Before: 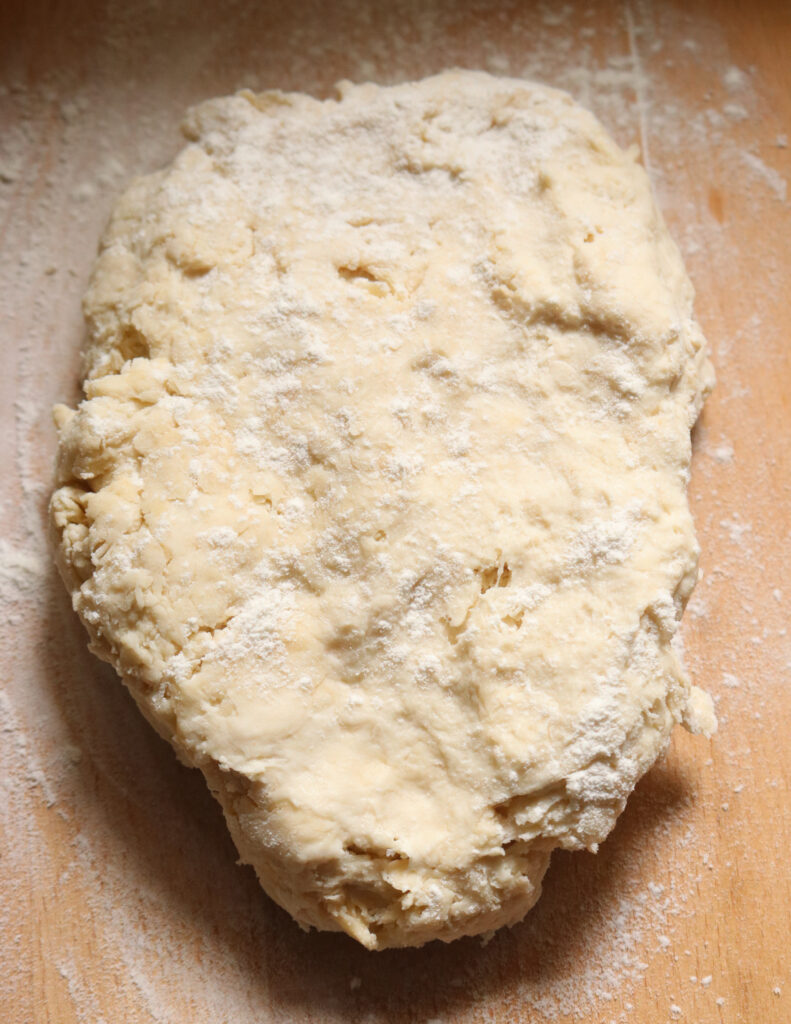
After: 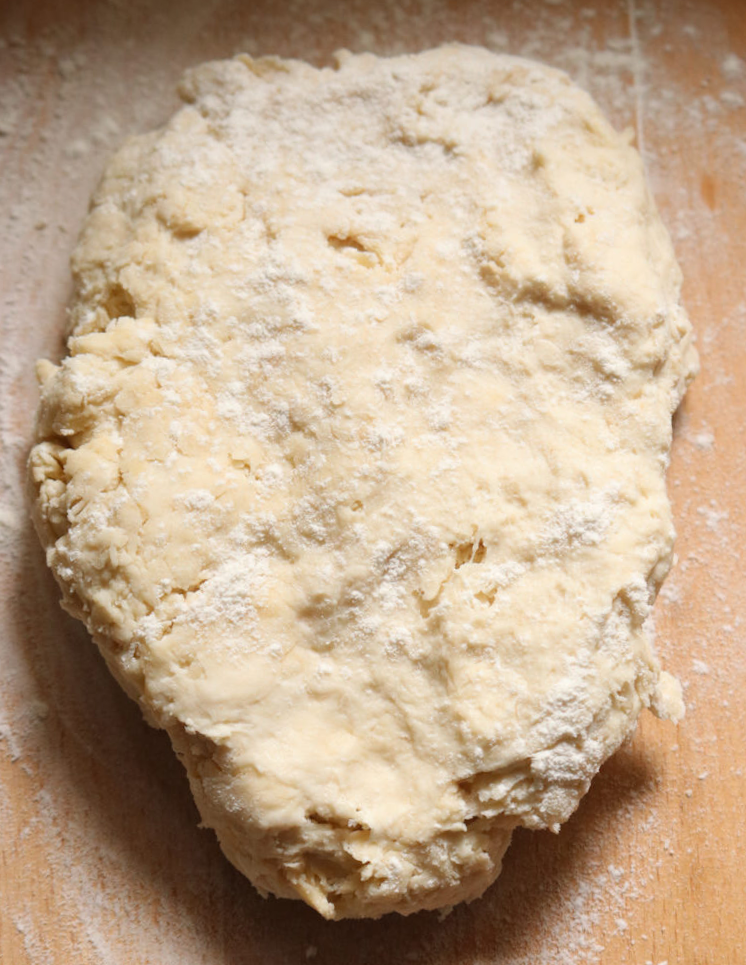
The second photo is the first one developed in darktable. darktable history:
crop and rotate: angle -2.72°
